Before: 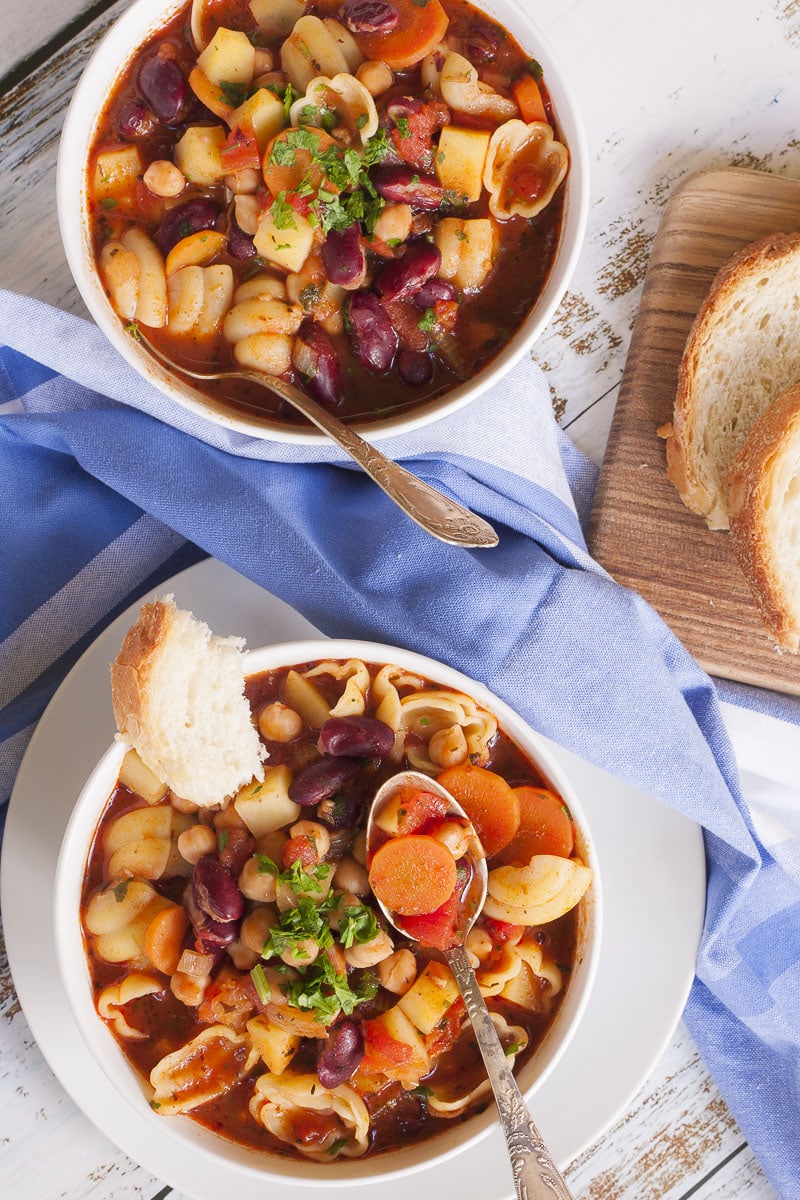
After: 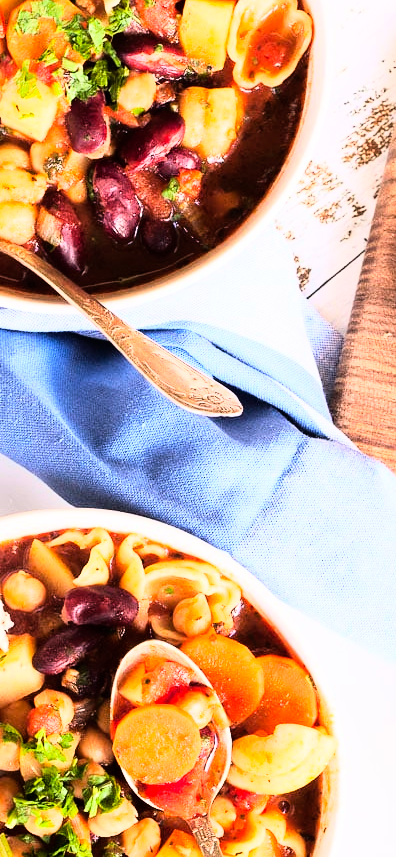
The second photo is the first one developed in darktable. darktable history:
rgb curve: curves: ch0 [(0, 0) (0.21, 0.15) (0.24, 0.21) (0.5, 0.75) (0.75, 0.96) (0.89, 0.99) (1, 1)]; ch1 [(0, 0.02) (0.21, 0.13) (0.25, 0.2) (0.5, 0.67) (0.75, 0.9) (0.89, 0.97) (1, 1)]; ch2 [(0, 0.02) (0.21, 0.13) (0.25, 0.2) (0.5, 0.67) (0.75, 0.9) (0.89, 0.97) (1, 1)], compensate middle gray true
crop: left 32.075%, top 10.976%, right 18.355%, bottom 17.596%
